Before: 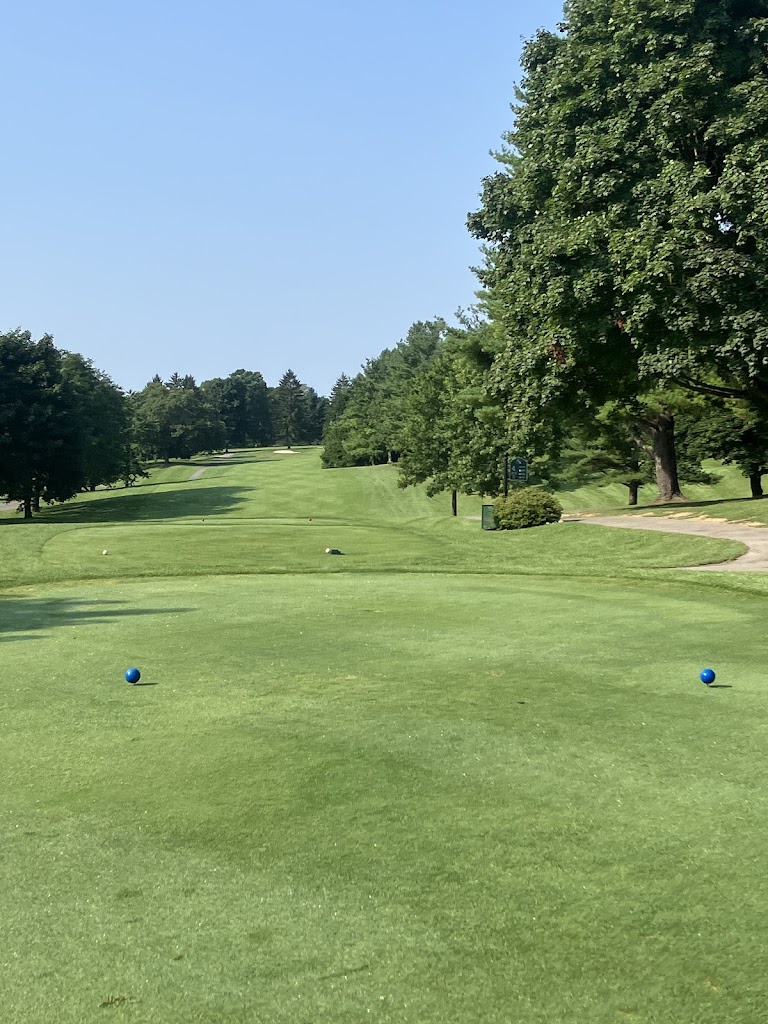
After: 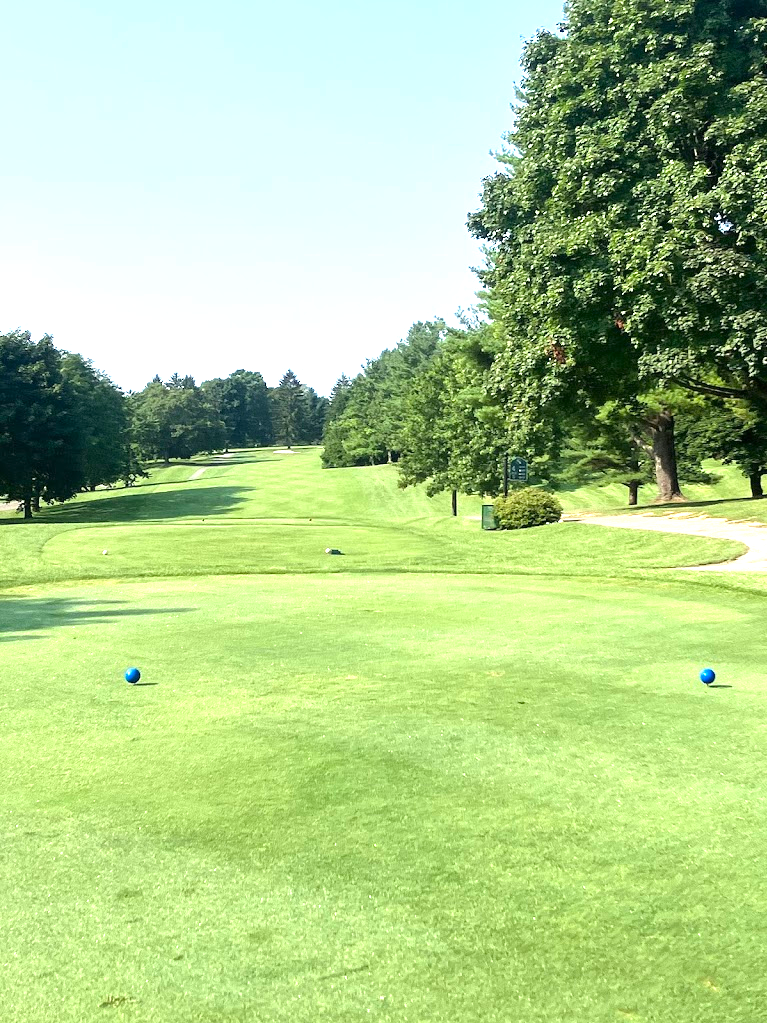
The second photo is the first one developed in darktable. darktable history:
crop and rotate: left 0.126%
exposure: black level correction 0, exposure 1.2 EV, compensate exposure bias true, compensate highlight preservation false
